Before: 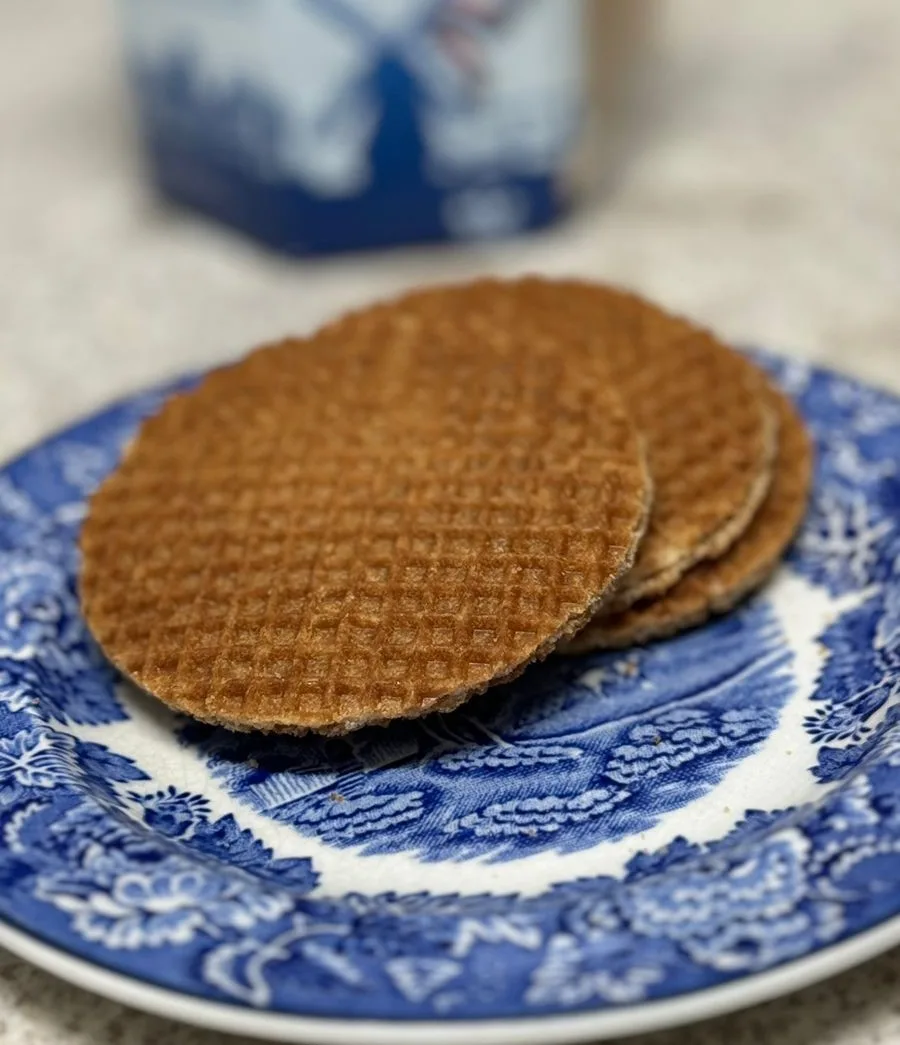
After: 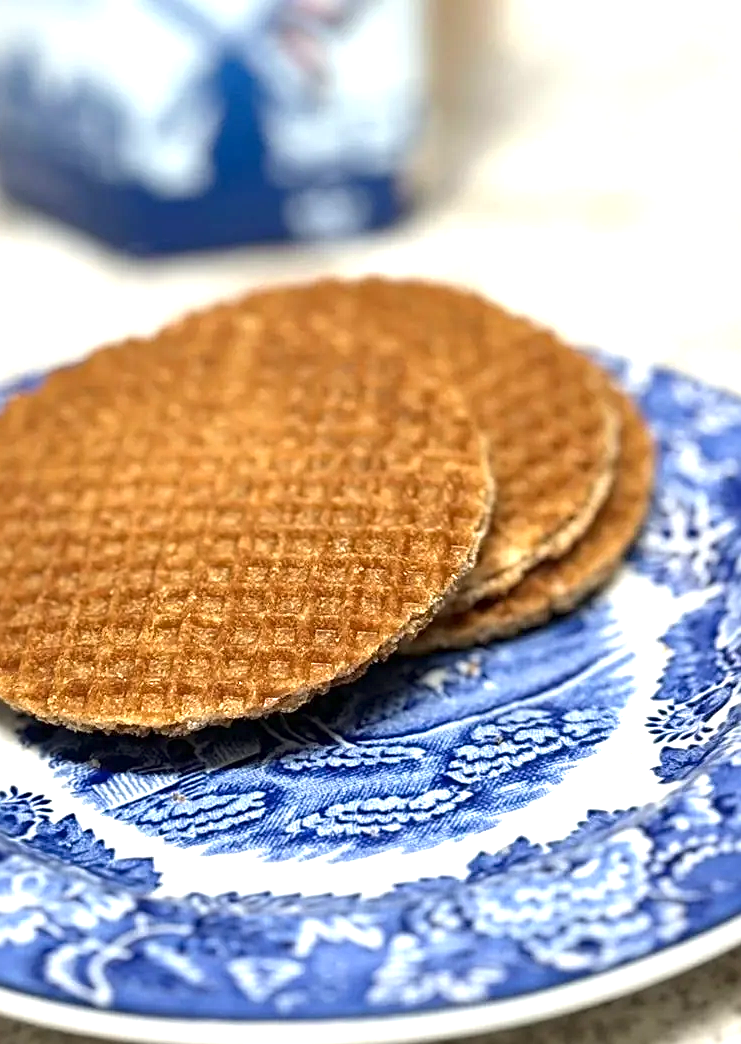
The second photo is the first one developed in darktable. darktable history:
crop: left 17.655%, bottom 0.042%
local contrast: mode bilateral grid, contrast 20, coarseness 49, detail 119%, midtone range 0.2
sharpen: on, module defaults
exposure: black level correction 0, exposure 1.2 EV, compensate exposure bias true, compensate highlight preservation false
